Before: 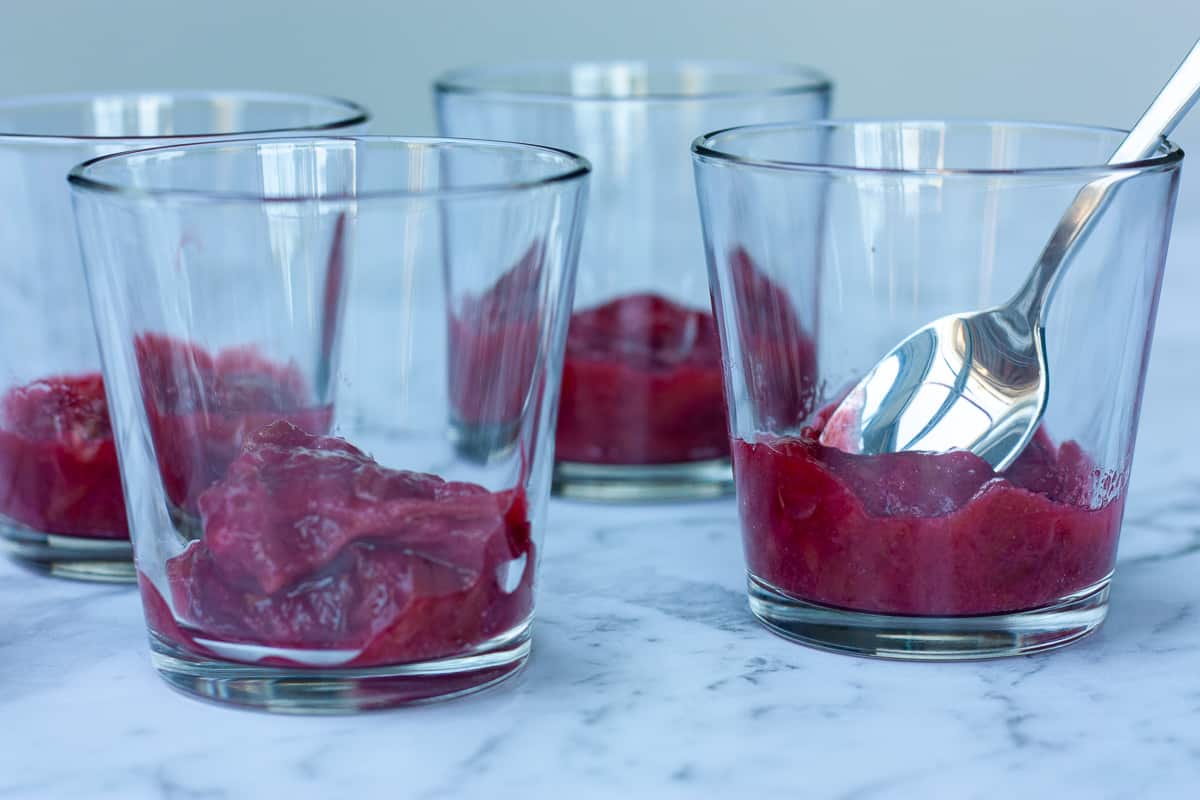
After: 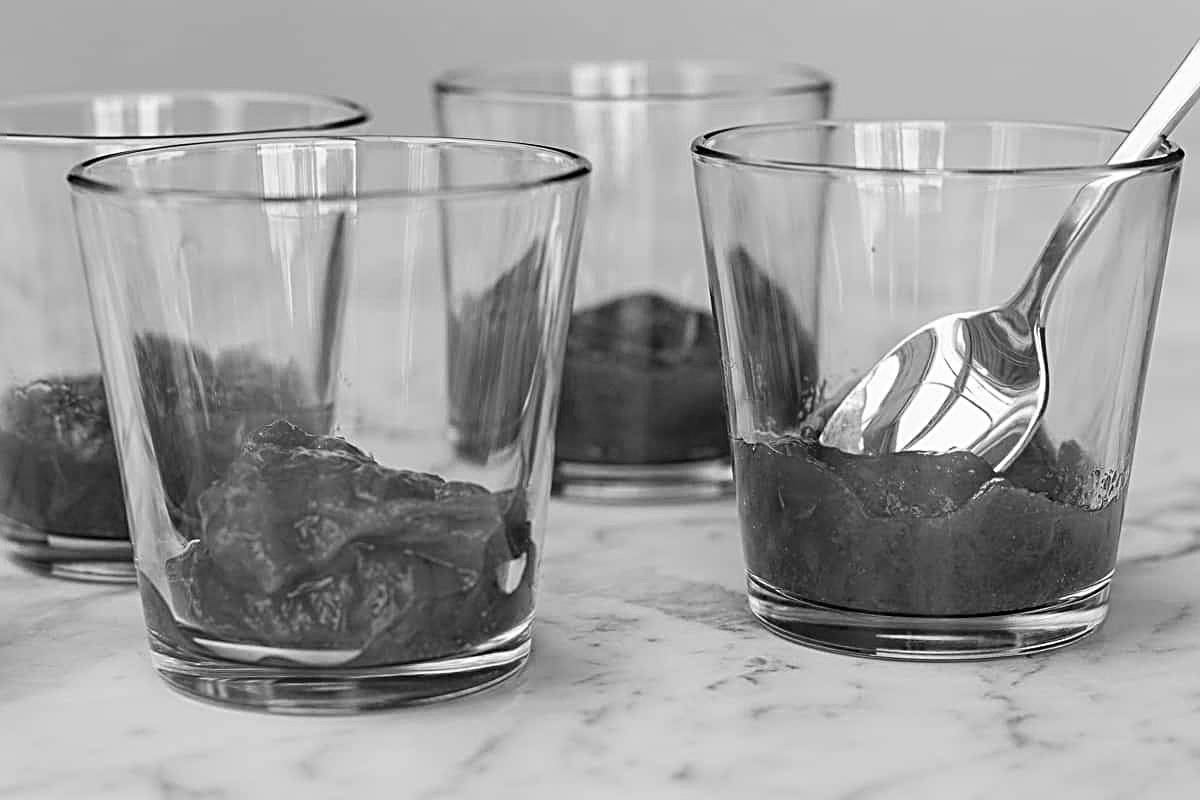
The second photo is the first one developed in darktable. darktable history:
contrast brightness saturation: contrast 0.077, saturation 0.025
color calibration: output gray [0.714, 0.278, 0, 0], illuminant same as pipeline (D50), adaptation XYZ, x 0.346, y 0.358, temperature 5020.22 K
sharpen: radius 2.711, amount 0.67
